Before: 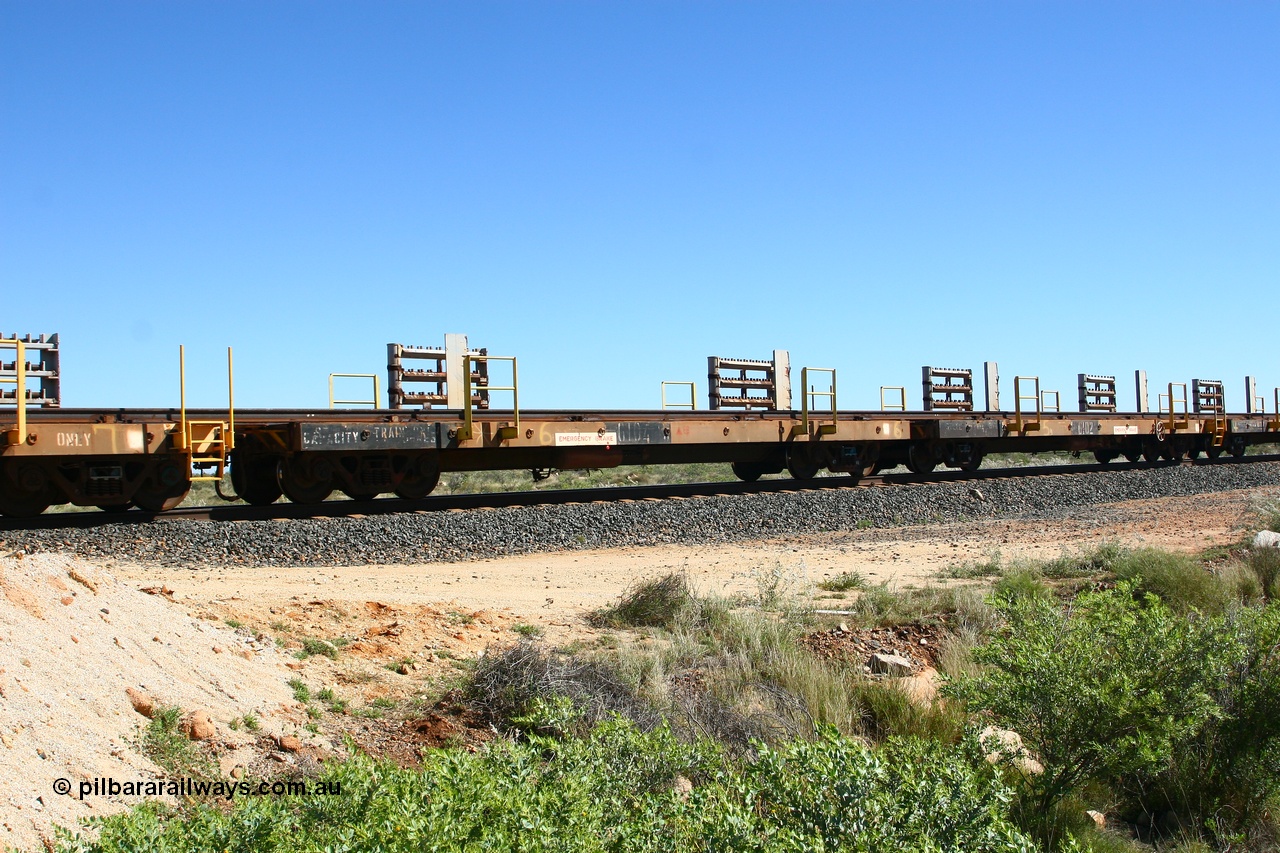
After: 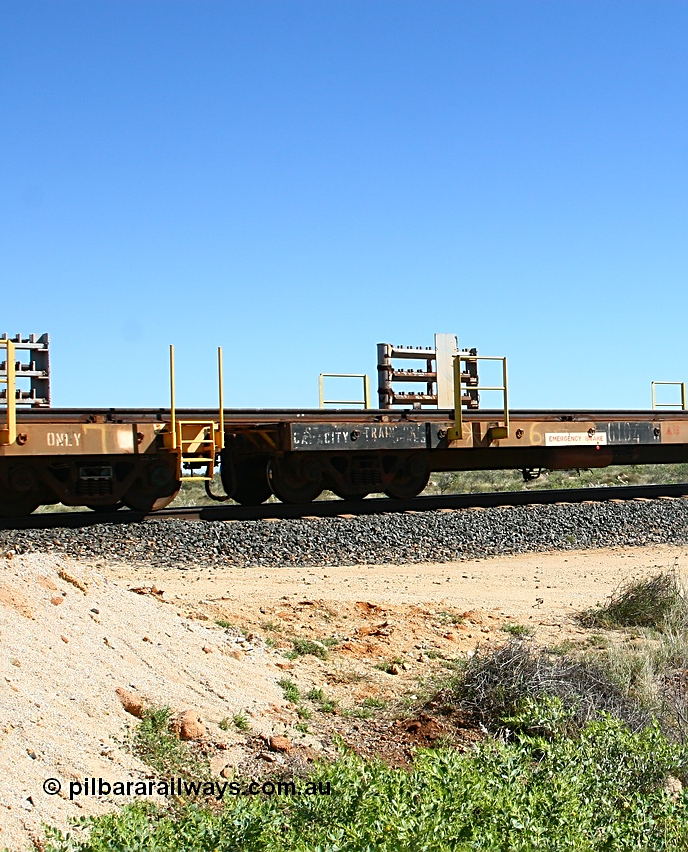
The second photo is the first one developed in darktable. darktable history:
sharpen: on, module defaults
crop: left 0.843%, right 45.349%, bottom 0.079%
